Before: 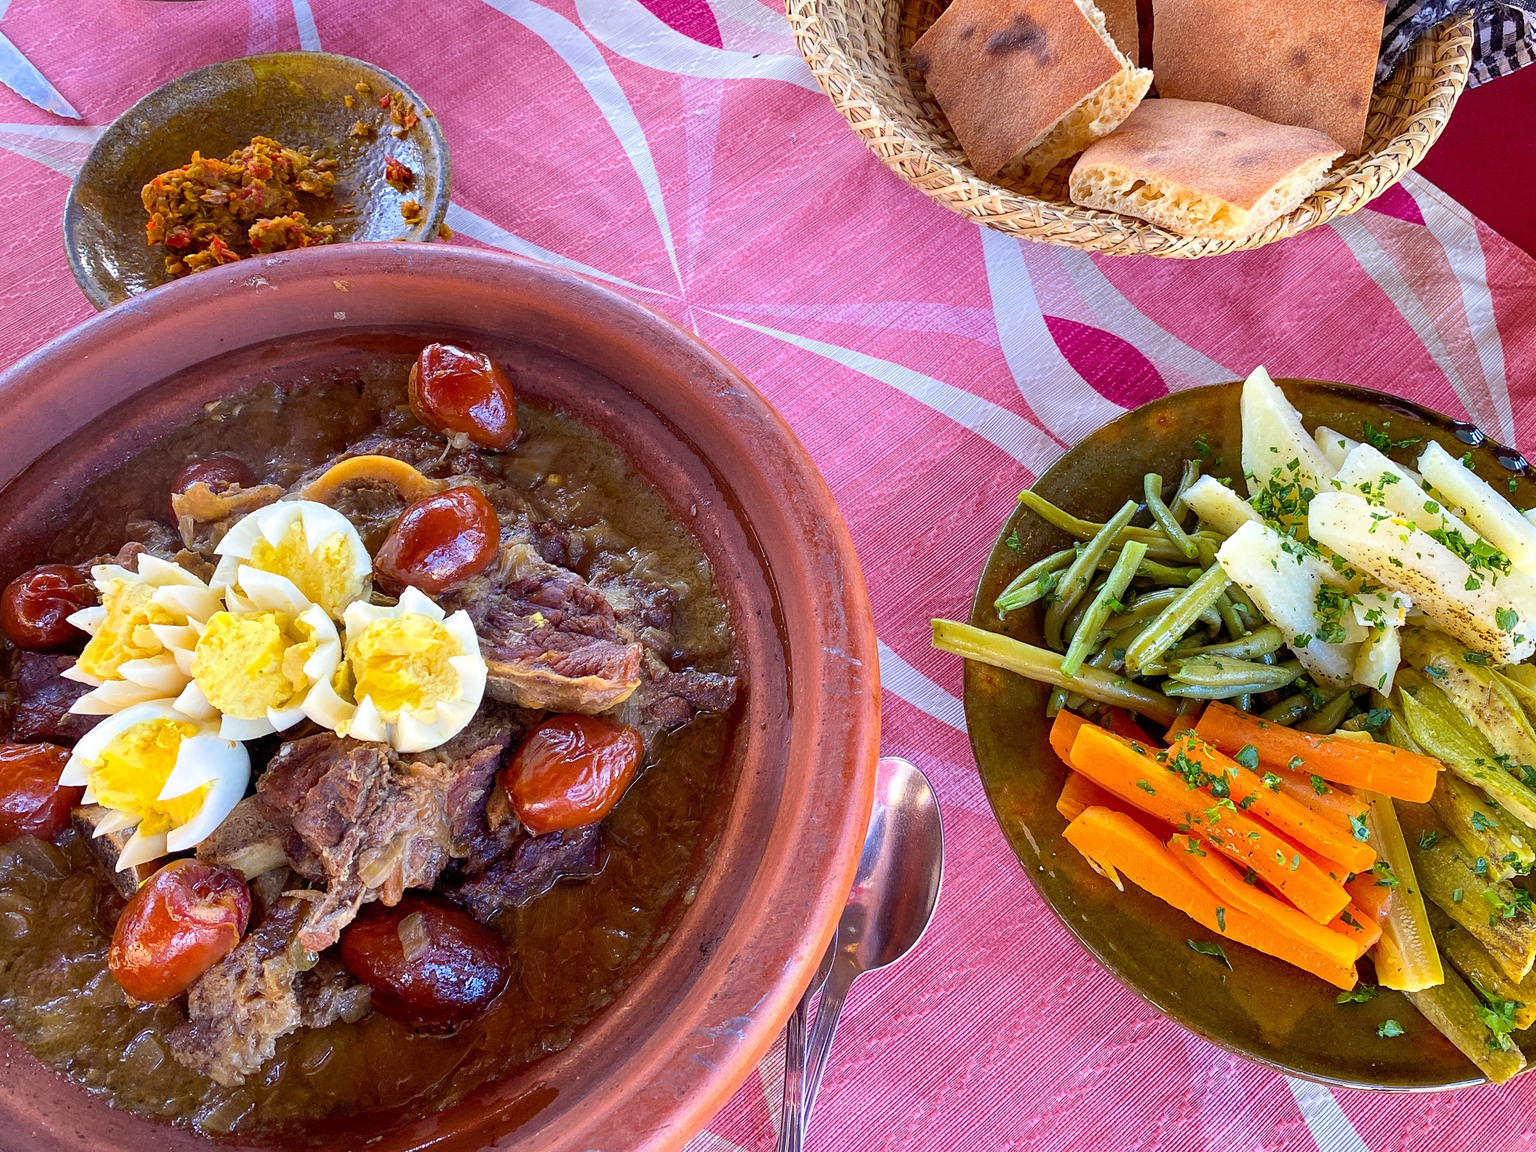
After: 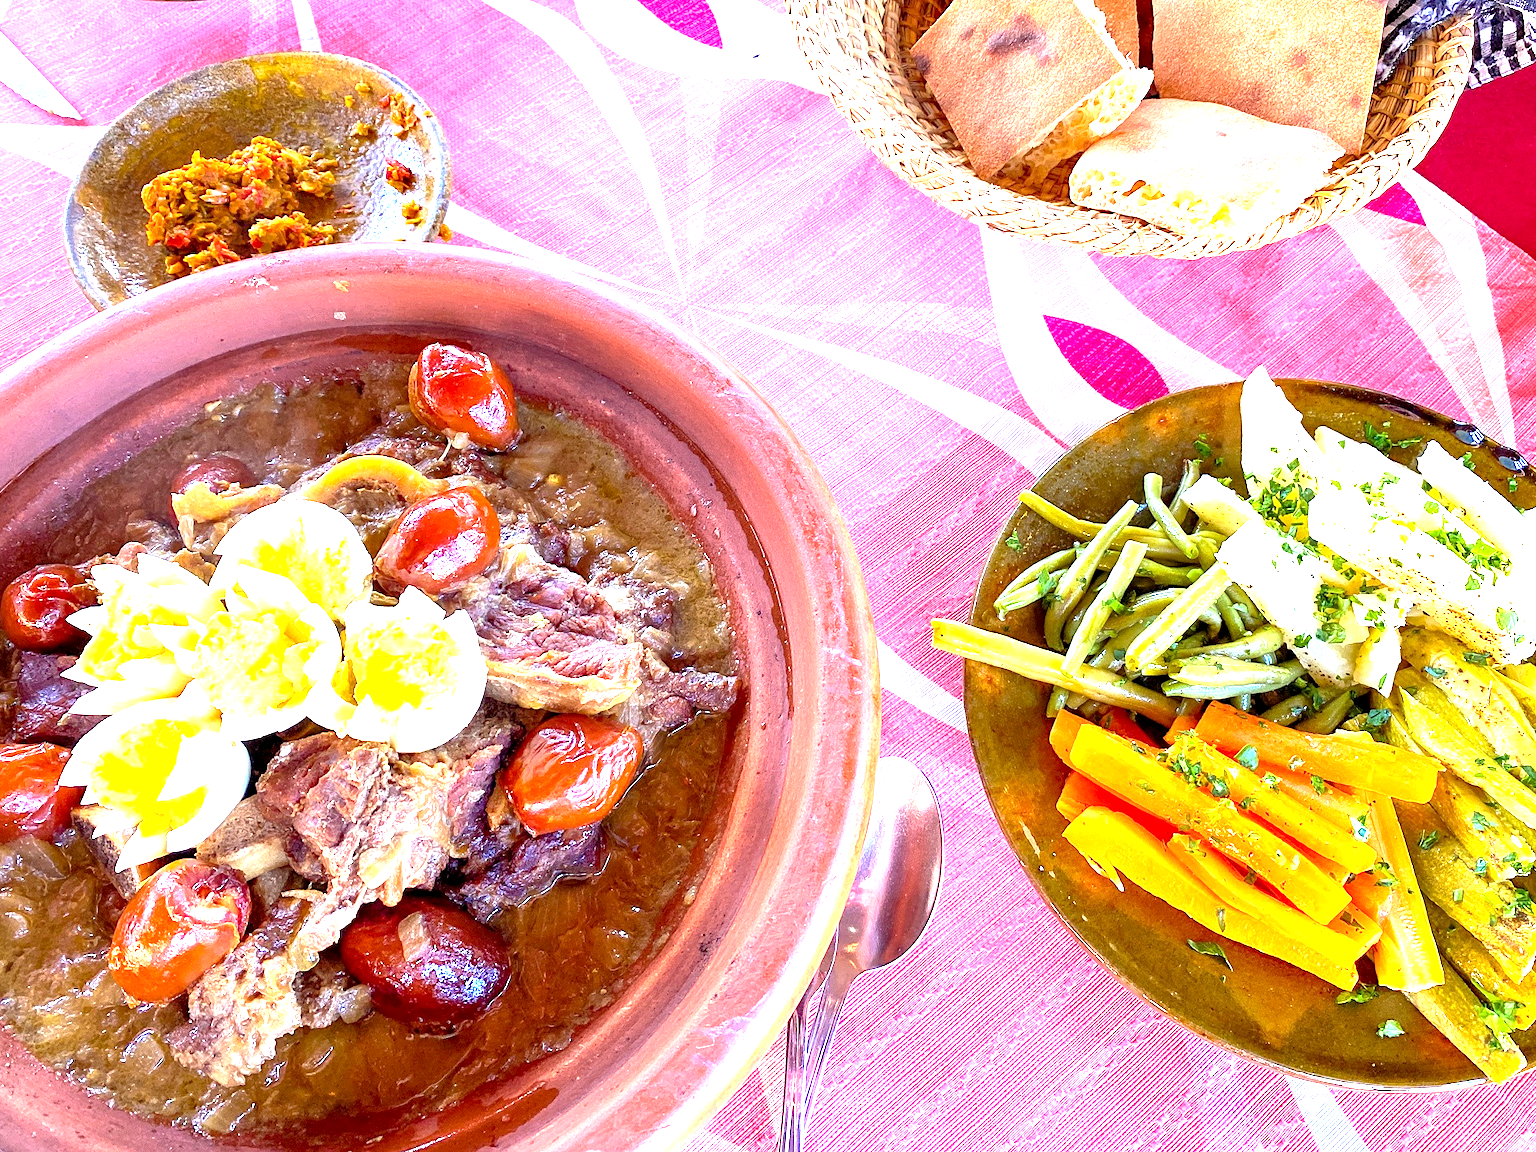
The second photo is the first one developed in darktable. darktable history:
exposure: black level correction 0.001, exposure 1.844 EV, compensate highlight preservation false
